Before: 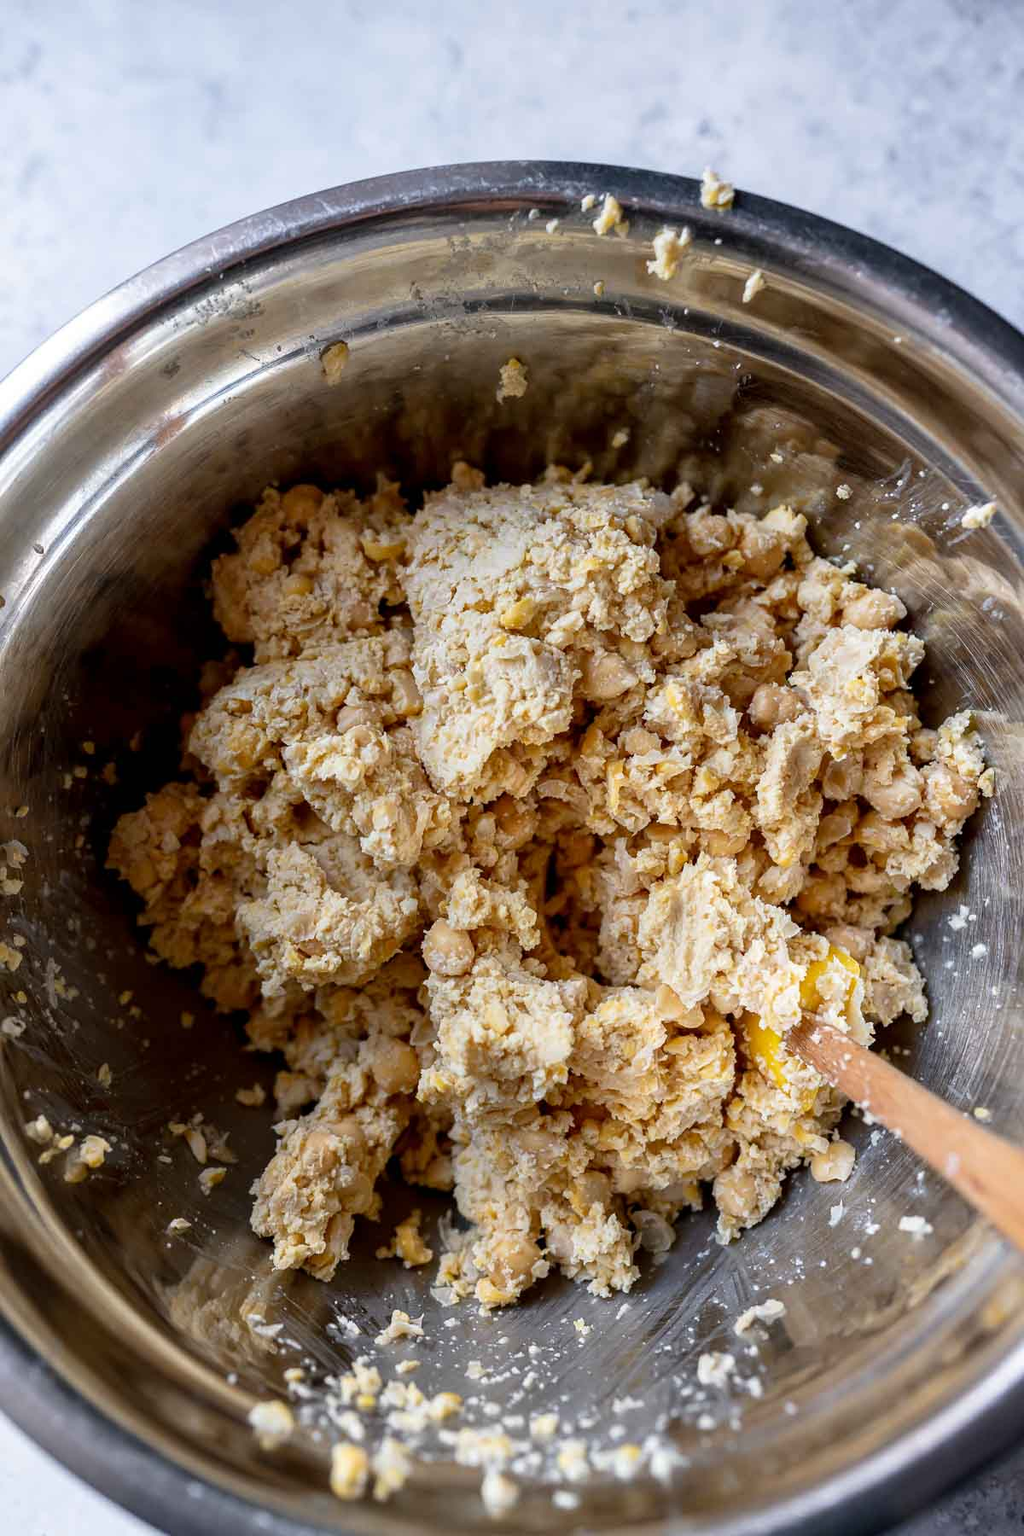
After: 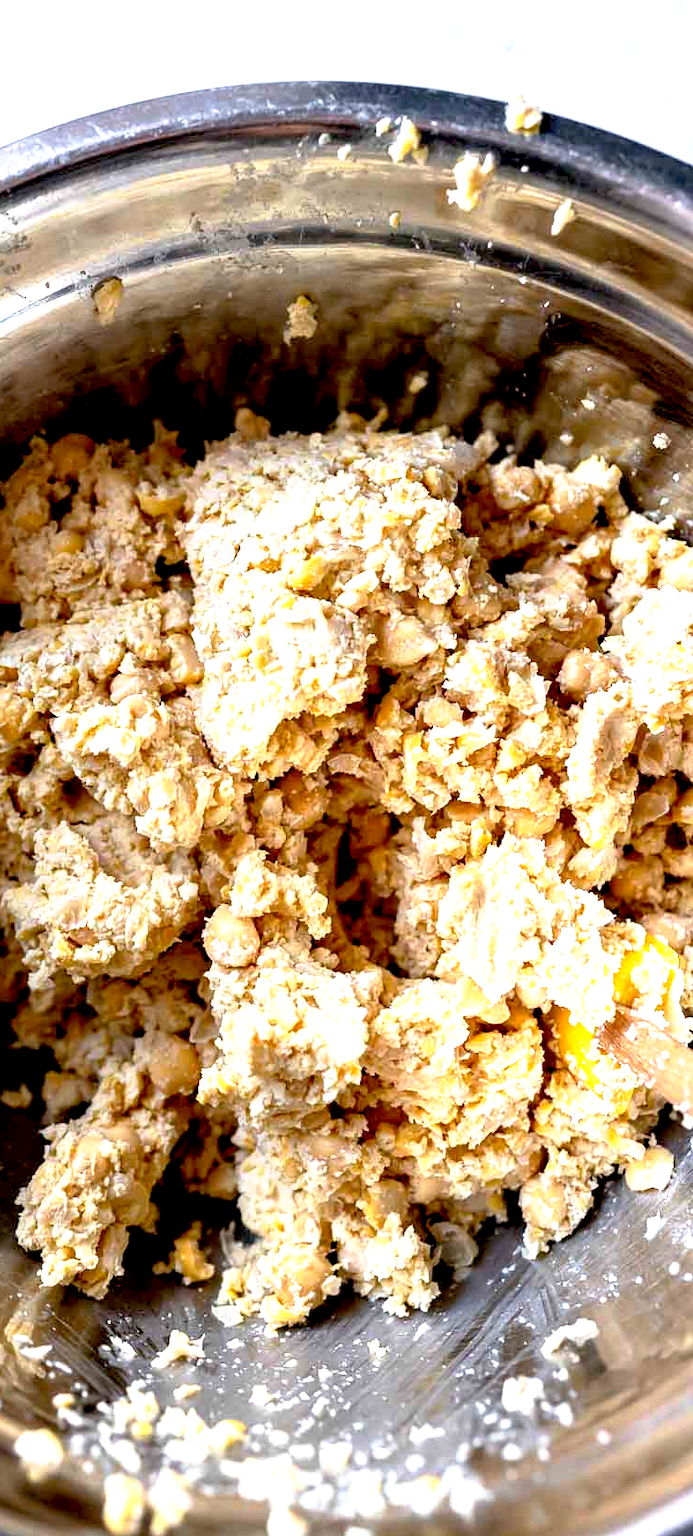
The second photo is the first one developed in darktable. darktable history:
exposure: exposure 0.565 EV, compensate highlight preservation false
crop and rotate: left 23.06%, top 5.624%, right 14.574%, bottom 2.329%
tone equalizer: -8 EV -0.396 EV, -7 EV -0.426 EV, -6 EV -0.306 EV, -5 EV -0.255 EV, -3 EV 0.245 EV, -2 EV 0.304 EV, -1 EV 0.396 EV, +0 EV 0.426 EV
base curve: curves: ch0 [(0.017, 0) (0.425, 0.441) (0.844, 0.933) (1, 1)], preserve colors none
